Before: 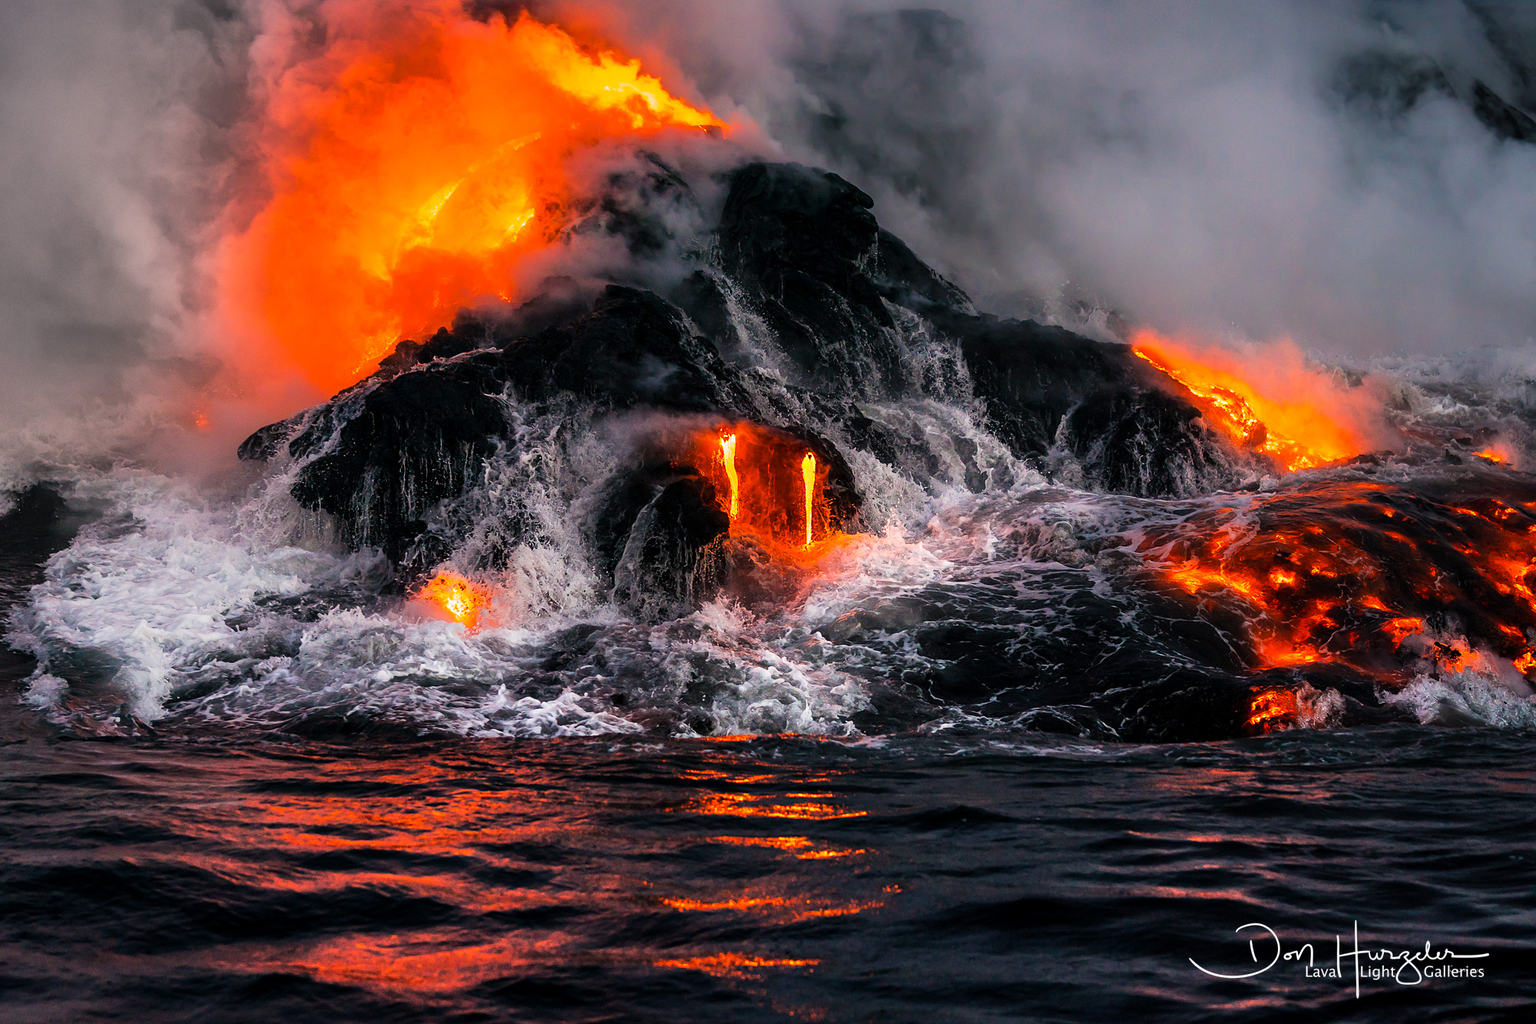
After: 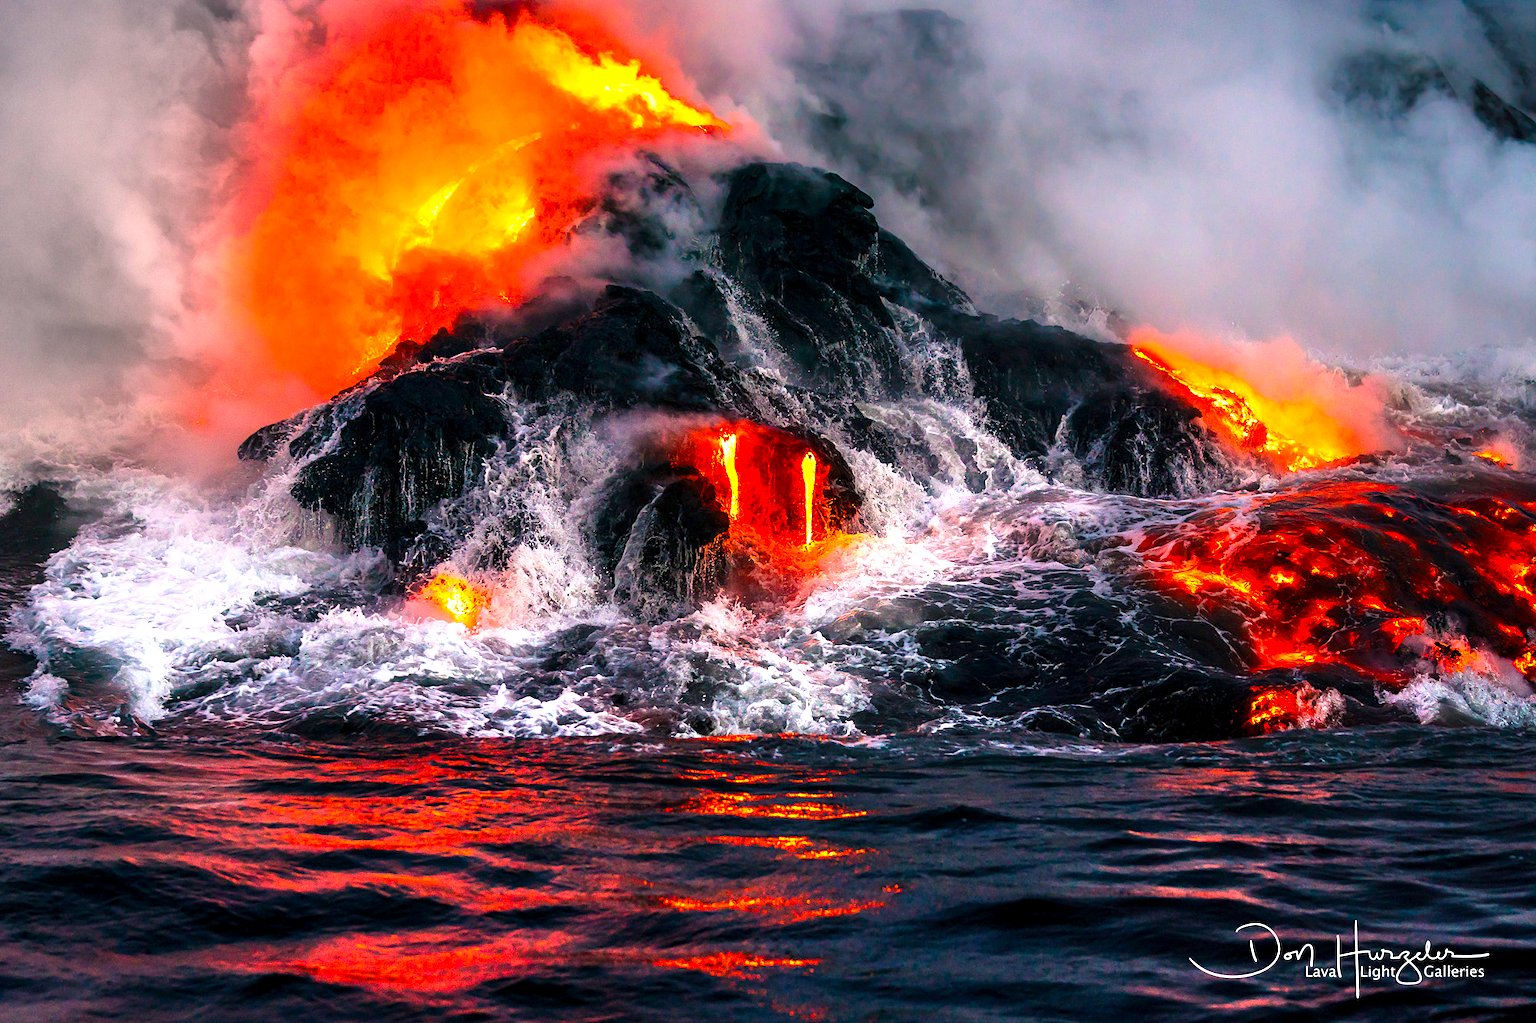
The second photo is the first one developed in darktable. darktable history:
exposure: black level correction 0, exposure 0.929 EV, compensate exposure bias true, compensate highlight preservation false
color balance rgb: perceptual saturation grading › global saturation 20%, perceptual saturation grading › highlights -25.137%, perceptual saturation grading › shadows 25.848%, global vibrance 20%
contrast brightness saturation: contrast 0.078, saturation 0.199
